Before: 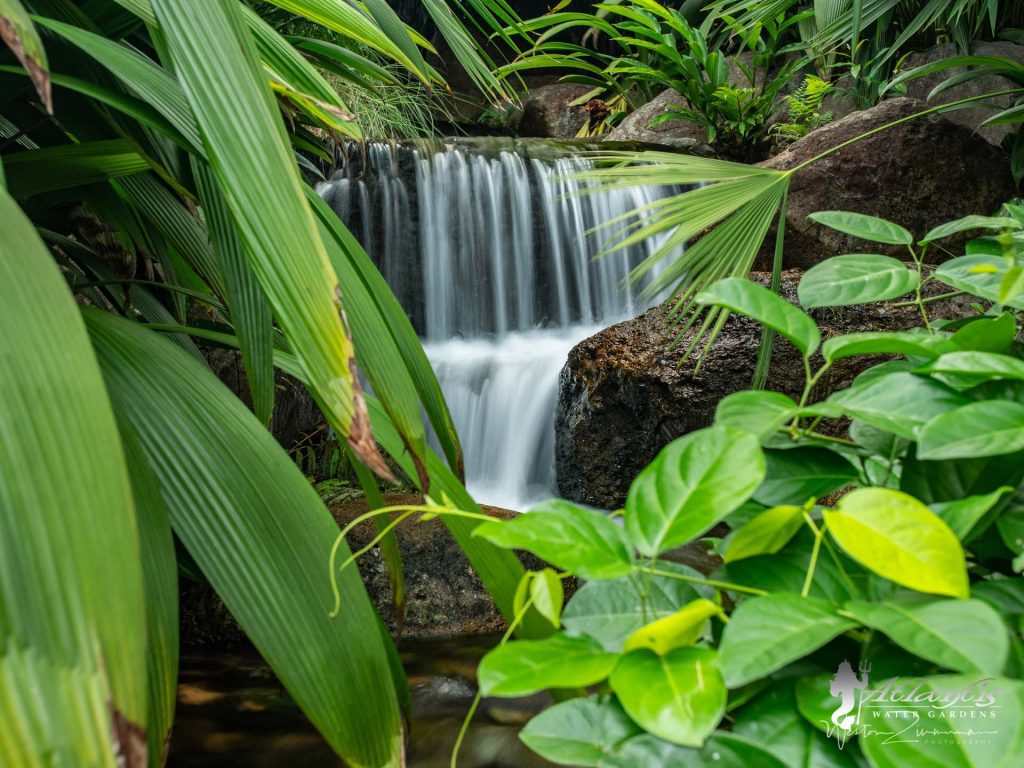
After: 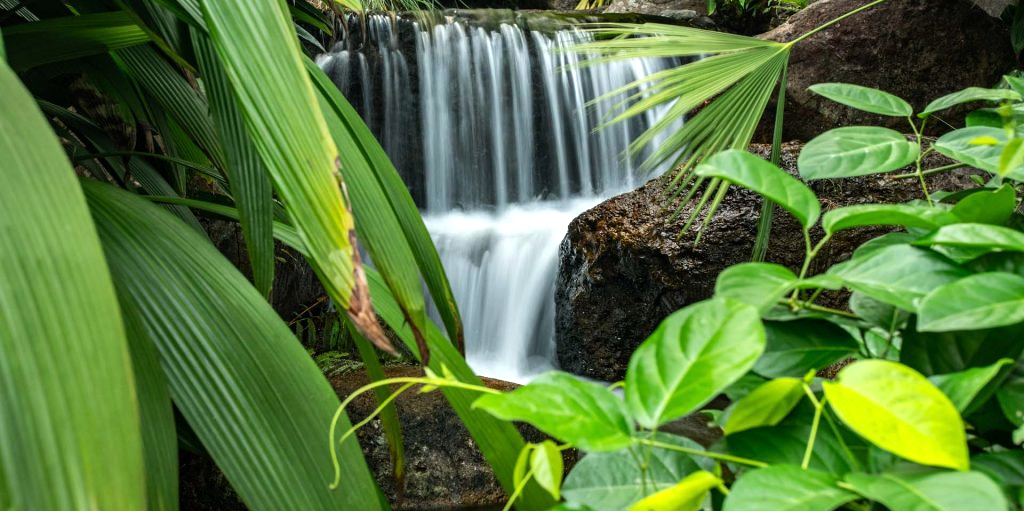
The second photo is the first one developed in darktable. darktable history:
tone equalizer: -8 EV -0.417 EV, -7 EV -0.389 EV, -6 EV -0.333 EV, -5 EV -0.222 EV, -3 EV 0.222 EV, -2 EV 0.333 EV, -1 EV 0.389 EV, +0 EV 0.417 EV, edges refinement/feathering 500, mask exposure compensation -1.57 EV, preserve details no
crop: top 16.727%, bottom 16.727%
exposure: compensate exposure bias true, compensate highlight preservation false
